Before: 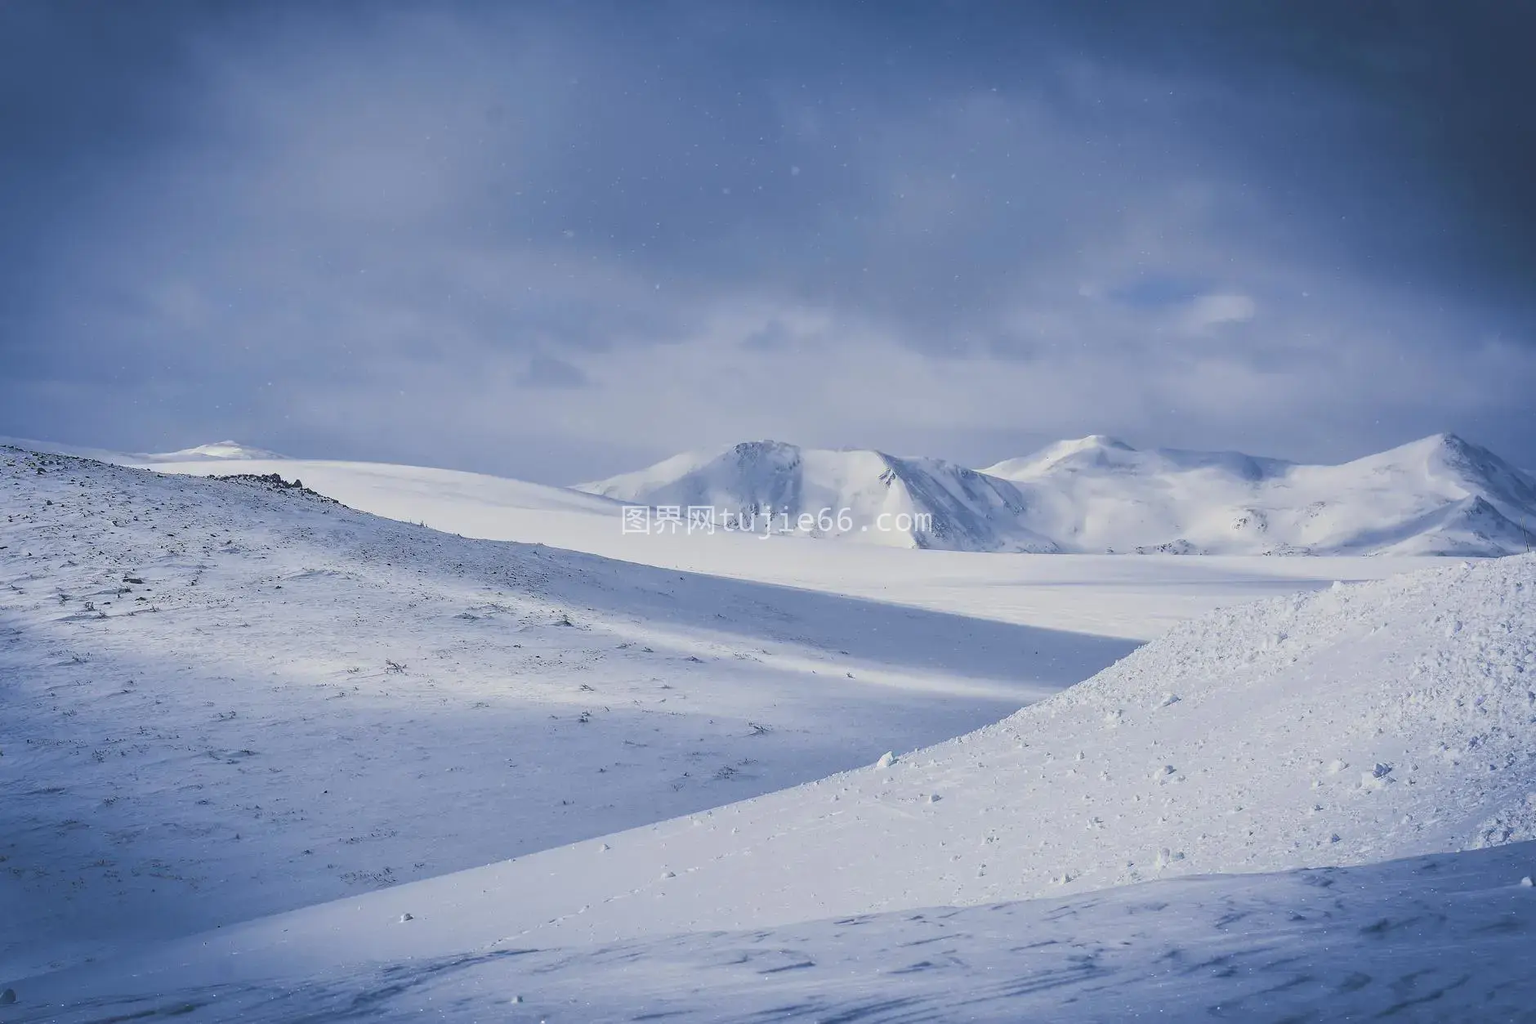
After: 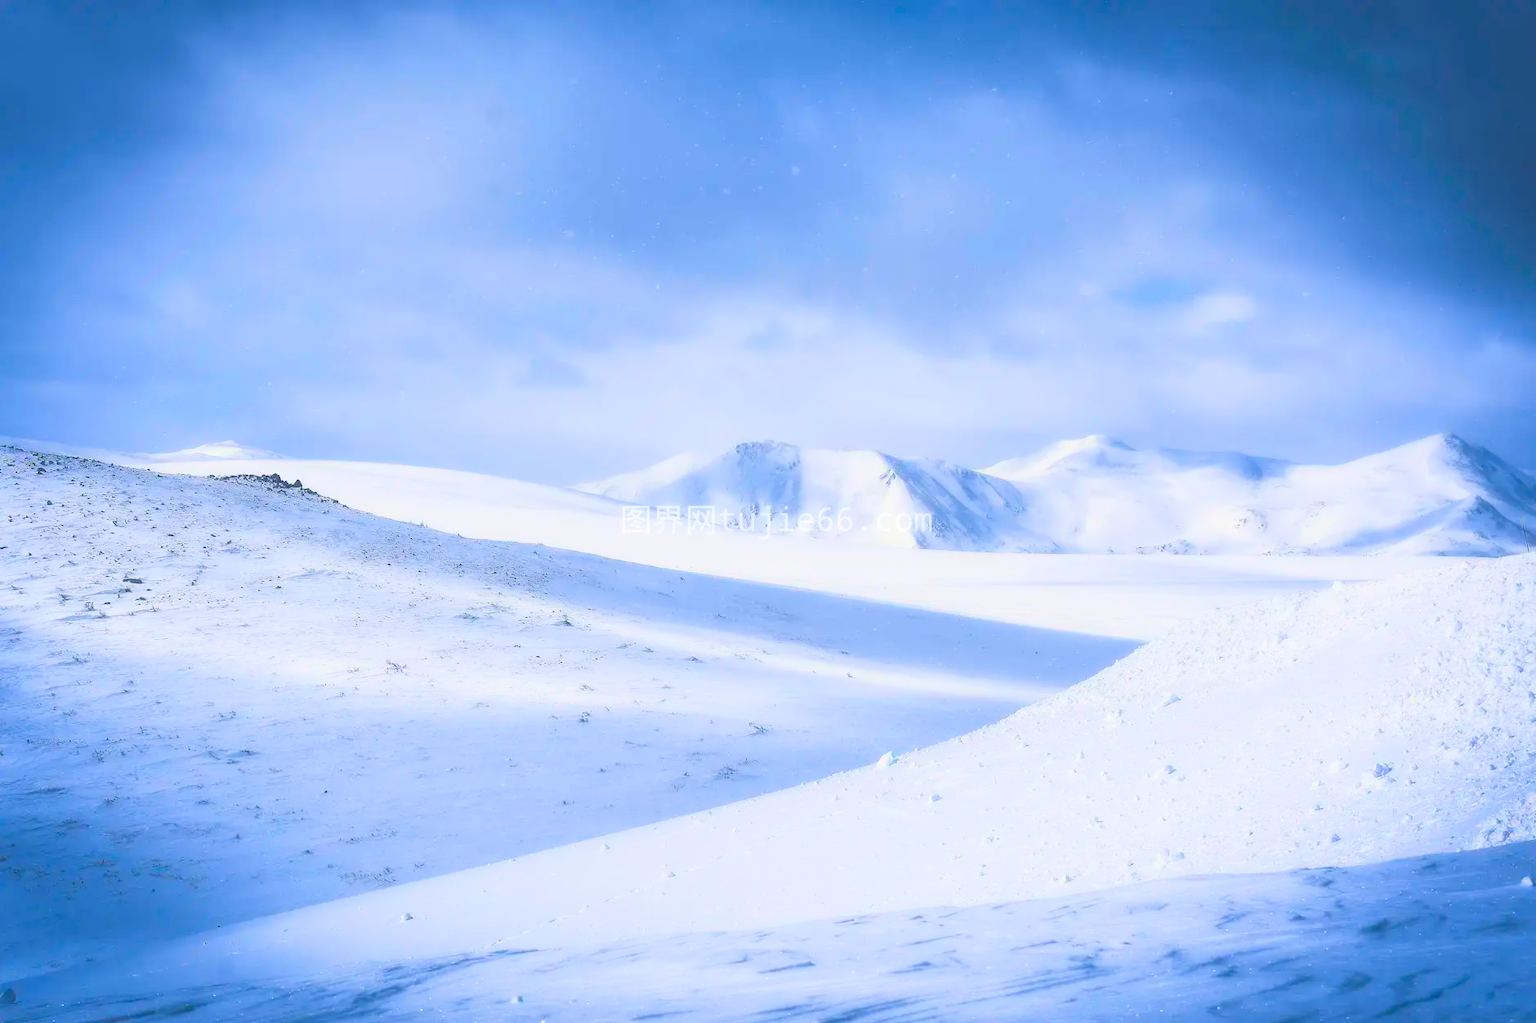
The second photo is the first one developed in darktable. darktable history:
contrast brightness saturation: contrast 0.244, brightness 0.268, saturation 0.378
color balance rgb: shadows lift › chroma 2.037%, shadows lift › hue 217.21°, highlights gain › chroma 0.107%, highlights gain › hue 330.95°, perceptual saturation grading › global saturation 0.689%, perceptual saturation grading › highlights -8.568%, perceptual saturation grading › mid-tones 18.752%, perceptual saturation grading › shadows 28.474%, perceptual brilliance grading › highlights 10.016%, perceptual brilliance grading › mid-tones 4.703%
contrast equalizer: octaves 7, y [[0.406, 0.494, 0.589, 0.753, 0.877, 0.999], [0.5 ×6], [0.5 ×6], [0 ×6], [0 ×6]], mix -0.283
